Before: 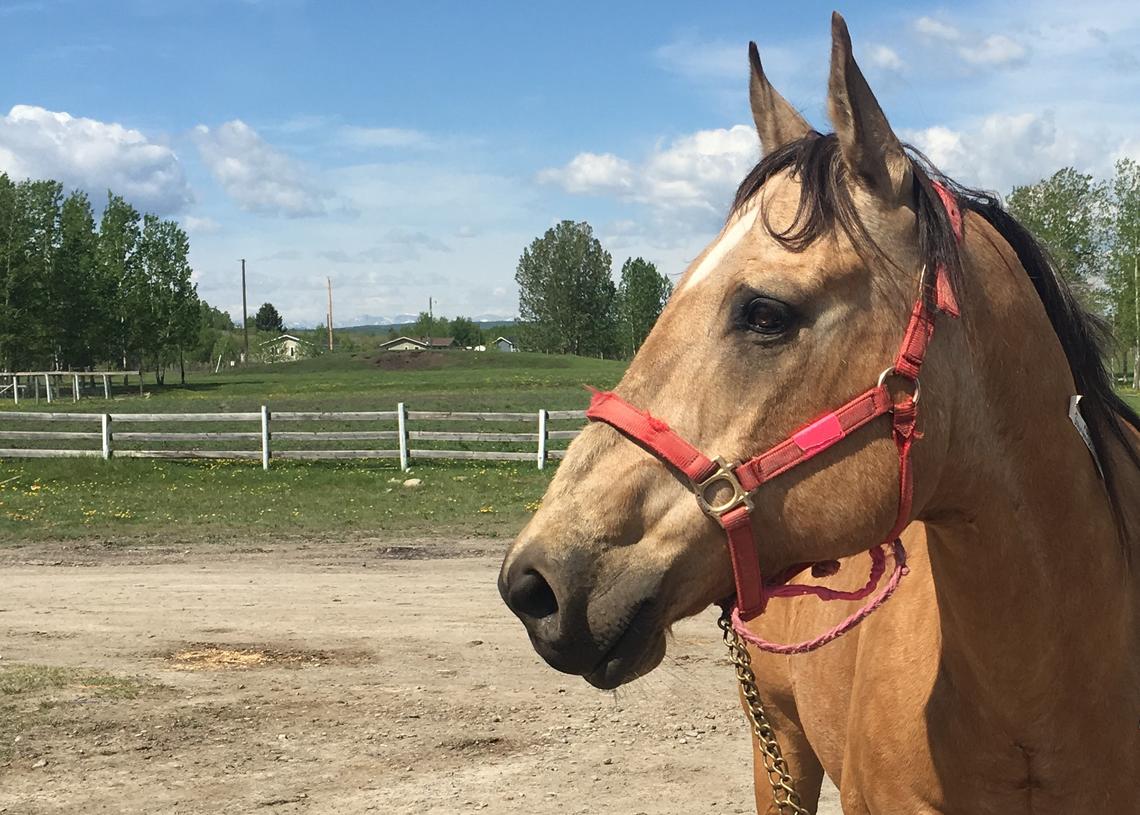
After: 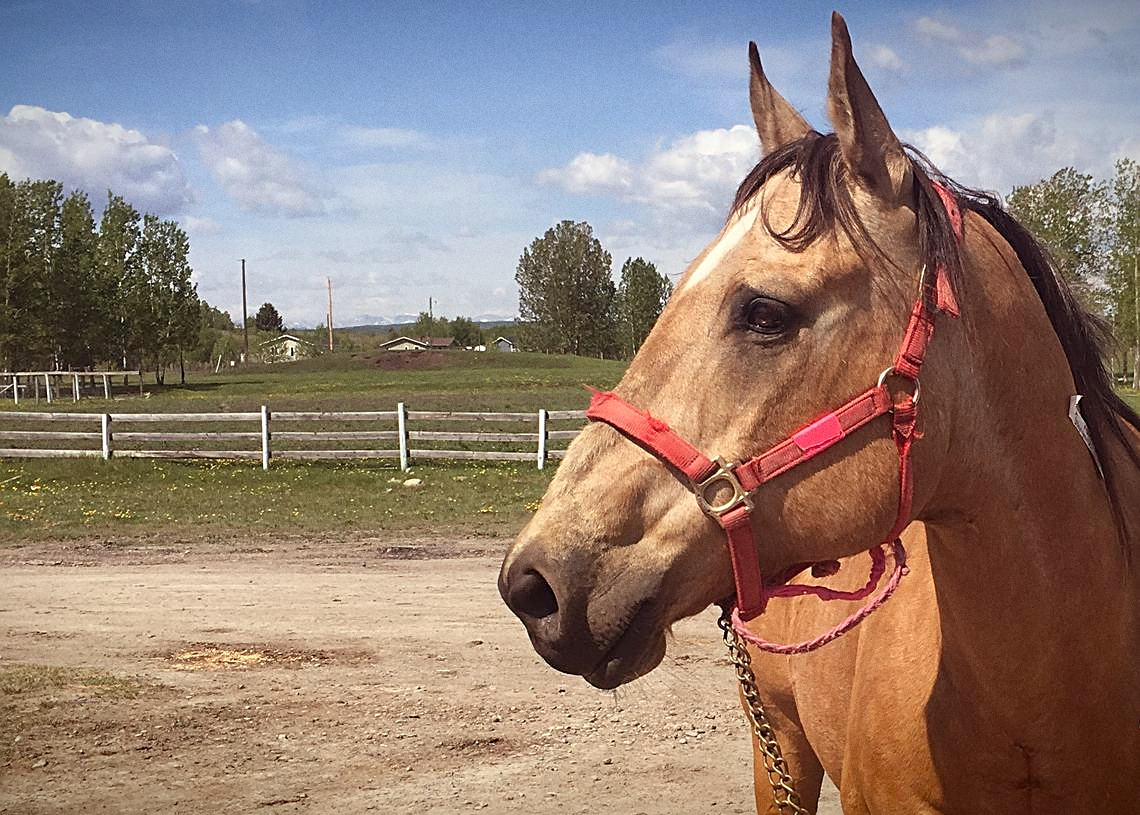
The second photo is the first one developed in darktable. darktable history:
vignetting: fall-off start 98.29%, fall-off radius 100%, brightness -1, saturation 0.5, width/height ratio 1.428
grain: coarseness 0.09 ISO
rgb levels: mode RGB, independent channels, levels [[0, 0.474, 1], [0, 0.5, 1], [0, 0.5, 1]]
sharpen: on, module defaults
